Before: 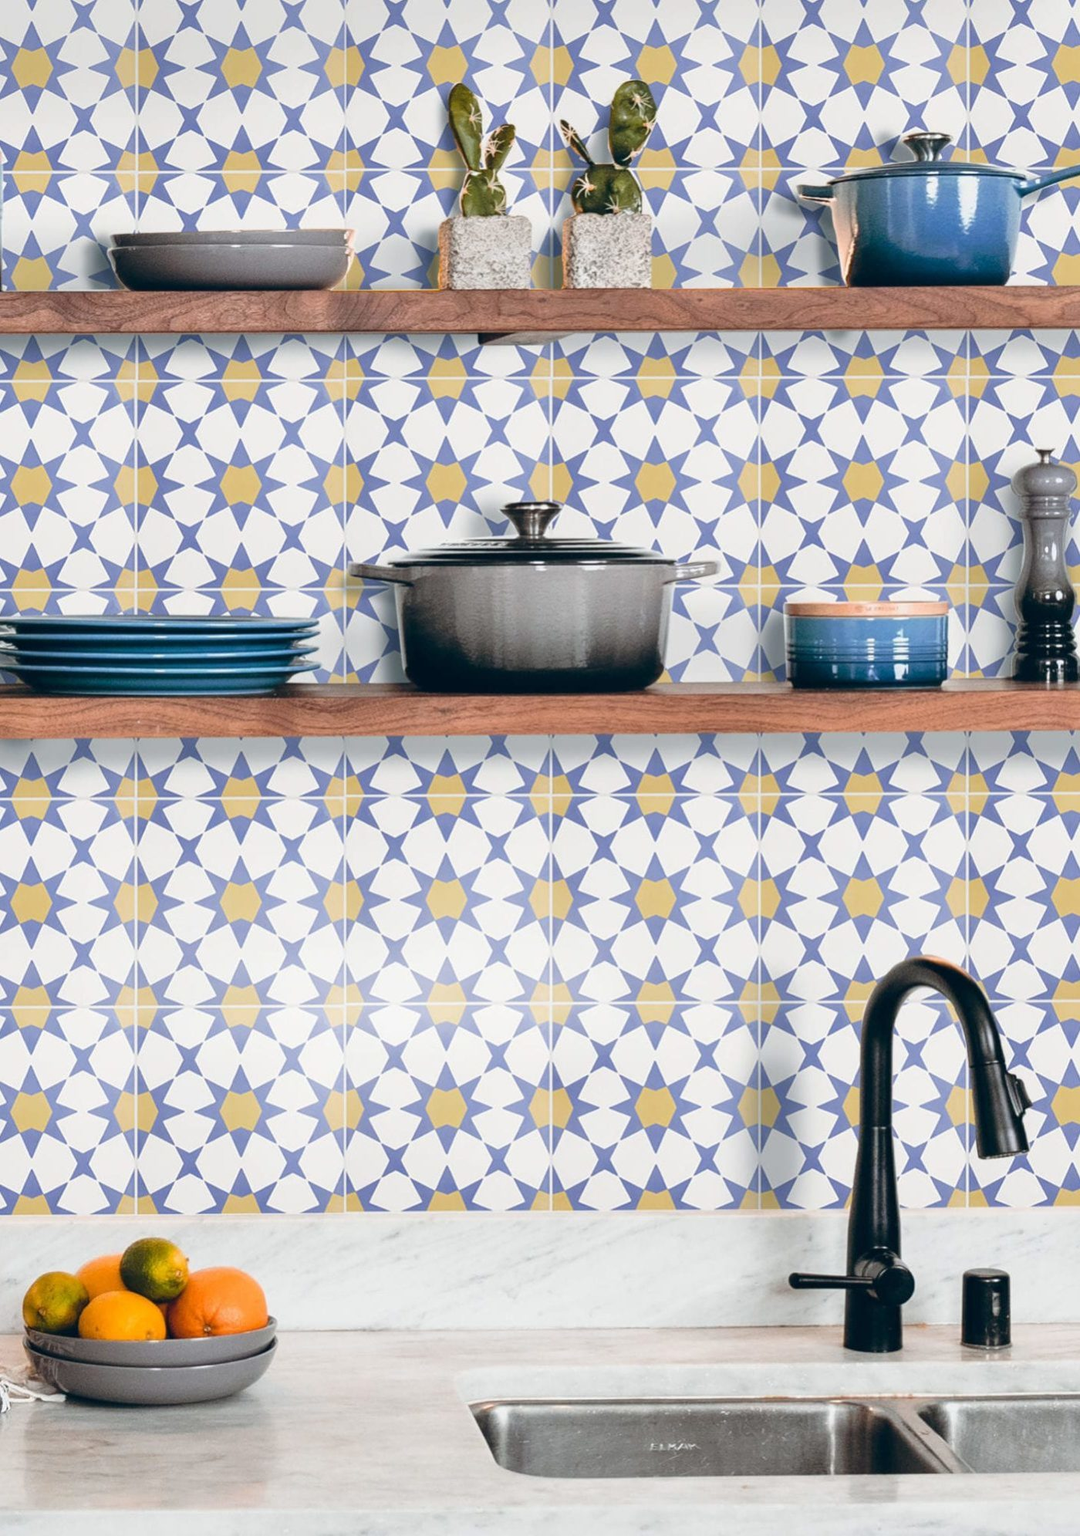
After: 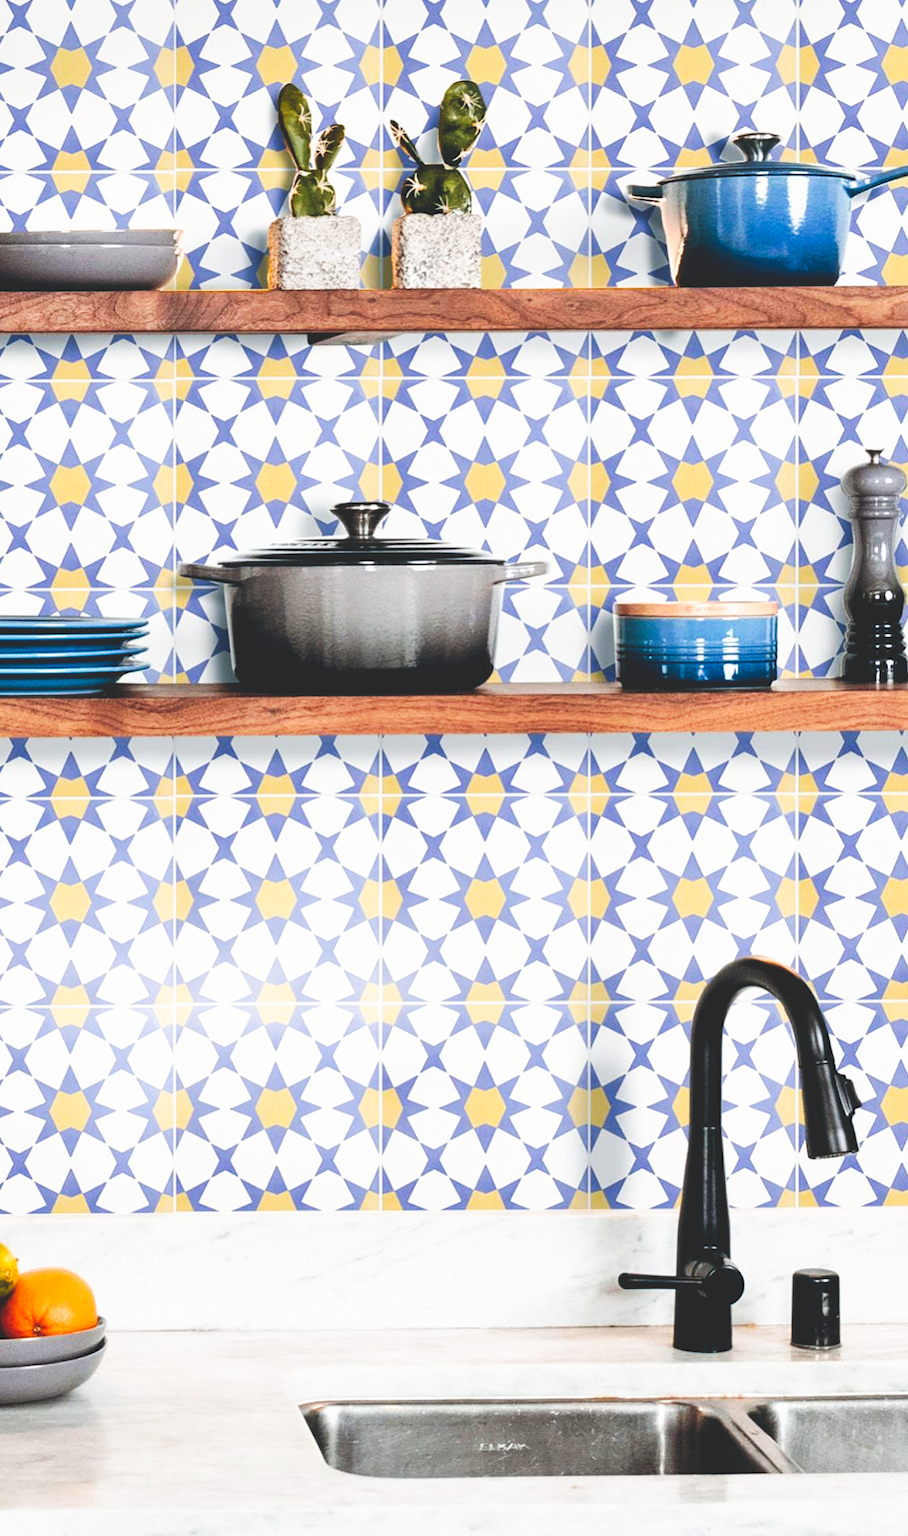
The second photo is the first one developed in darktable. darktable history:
tone equalizer: edges refinement/feathering 500, mask exposure compensation -1.57 EV, preserve details no
crop: left 15.853%
tone curve: curves: ch0 [(0, 0) (0.003, 0.156) (0.011, 0.156) (0.025, 0.161) (0.044, 0.161) (0.069, 0.161) (0.1, 0.166) (0.136, 0.168) (0.177, 0.179) (0.224, 0.202) (0.277, 0.241) (0.335, 0.296) (0.399, 0.378) (0.468, 0.484) (0.543, 0.604) (0.623, 0.728) (0.709, 0.822) (0.801, 0.918) (0.898, 0.98) (1, 1)], preserve colors none
